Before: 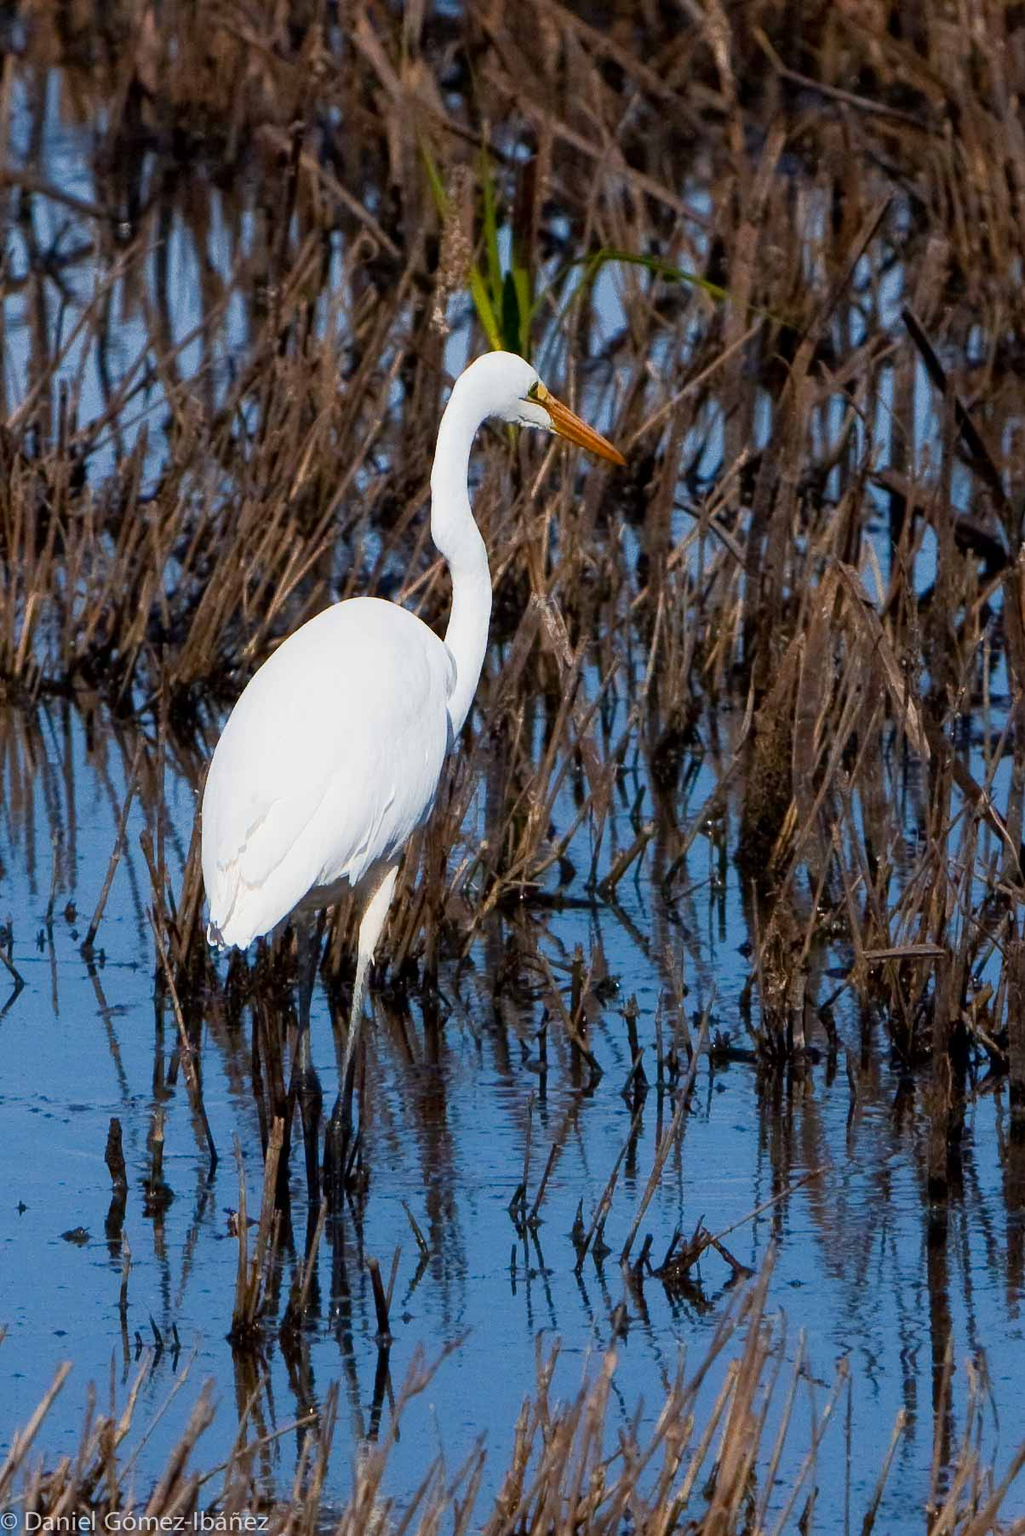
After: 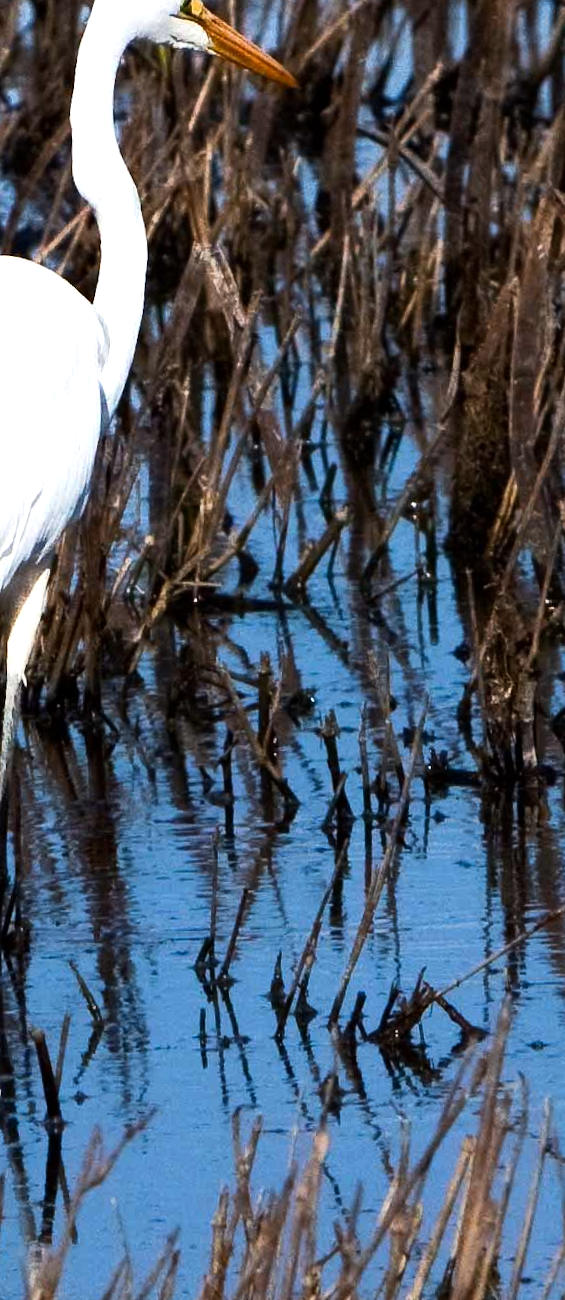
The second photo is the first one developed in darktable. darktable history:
rotate and perspective: rotation -2.22°, lens shift (horizontal) -0.022, automatic cropping off
crop: left 35.432%, top 26.233%, right 20.145%, bottom 3.432%
tone equalizer "contrast tone curve: medium": -8 EV -0.75 EV, -7 EV -0.7 EV, -6 EV -0.6 EV, -5 EV -0.4 EV, -3 EV 0.4 EV, -2 EV 0.6 EV, -1 EV 0.7 EV, +0 EV 0.75 EV, edges refinement/feathering 500, mask exposure compensation -1.57 EV, preserve details no
